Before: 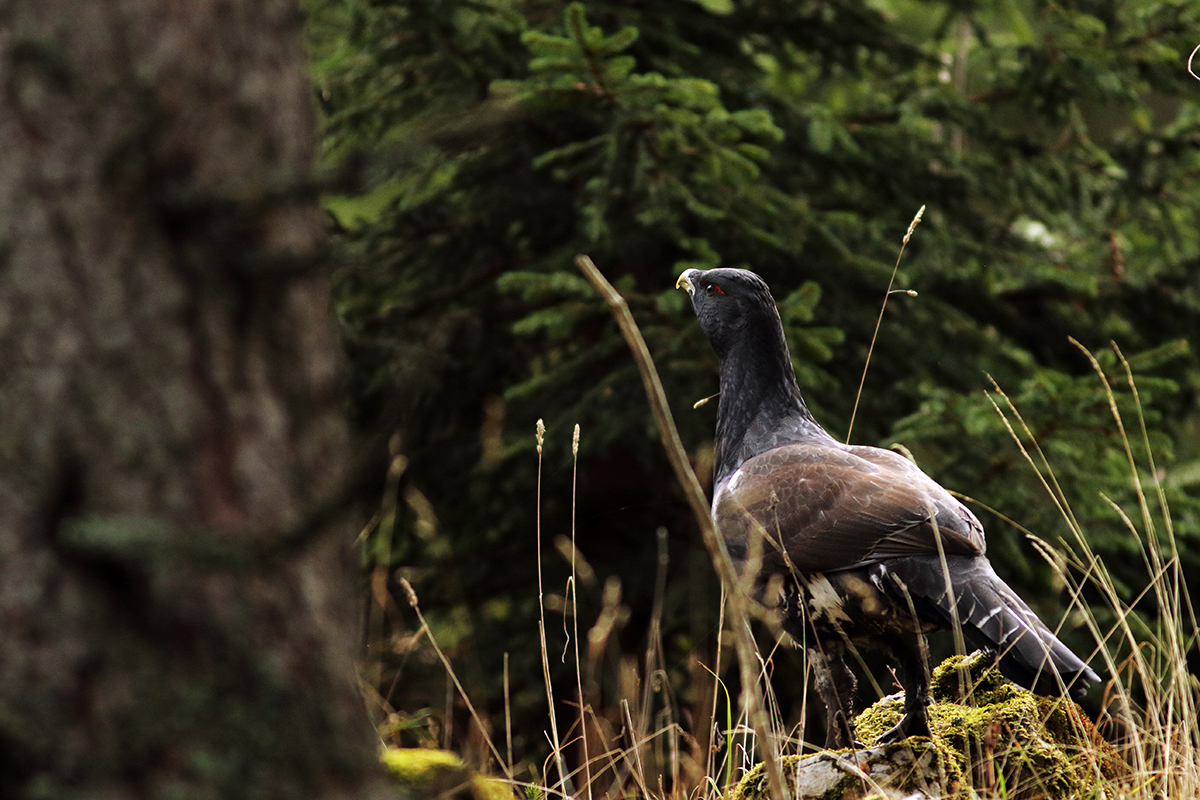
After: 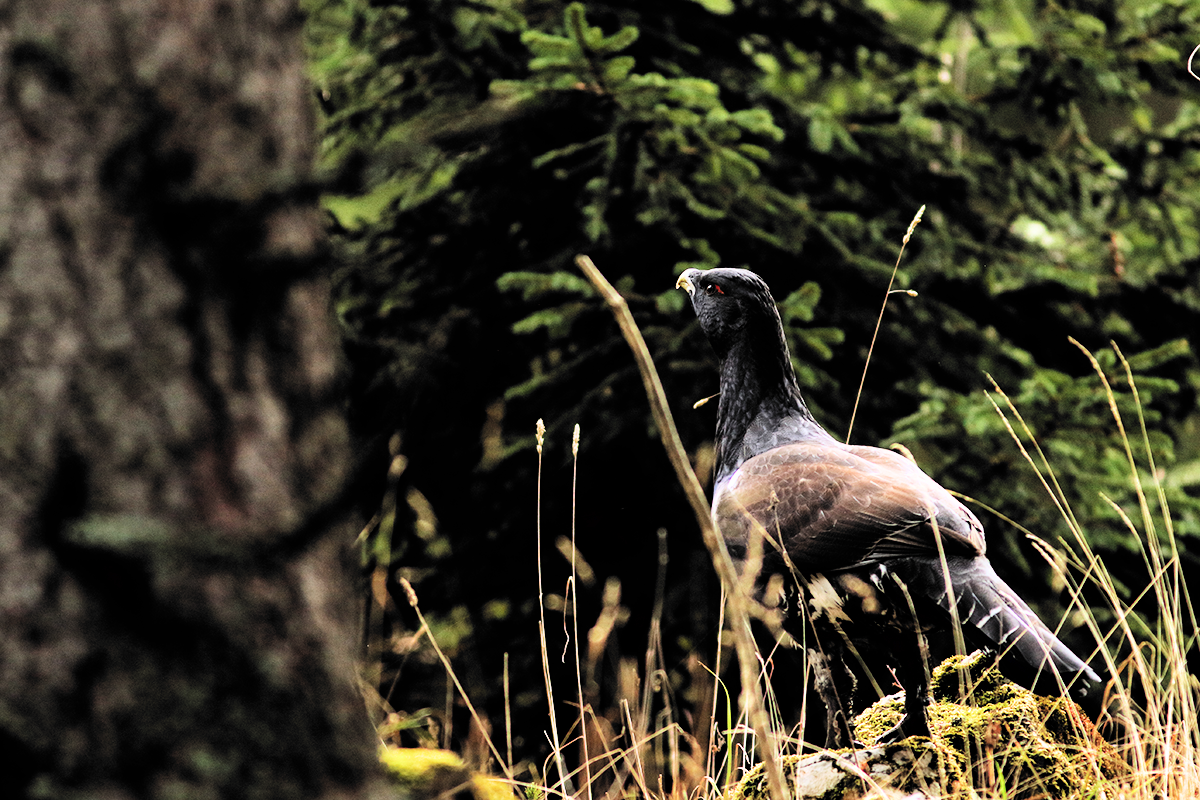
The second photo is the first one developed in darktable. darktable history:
exposure: exposure 1.135 EV, compensate highlight preservation false
filmic rgb: black relative exposure -5.12 EV, white relative exposure 3.97 EV, hardness 2.9, contrast 1.404, highlights saturation mix -20.37%, color science v6 (2022)
